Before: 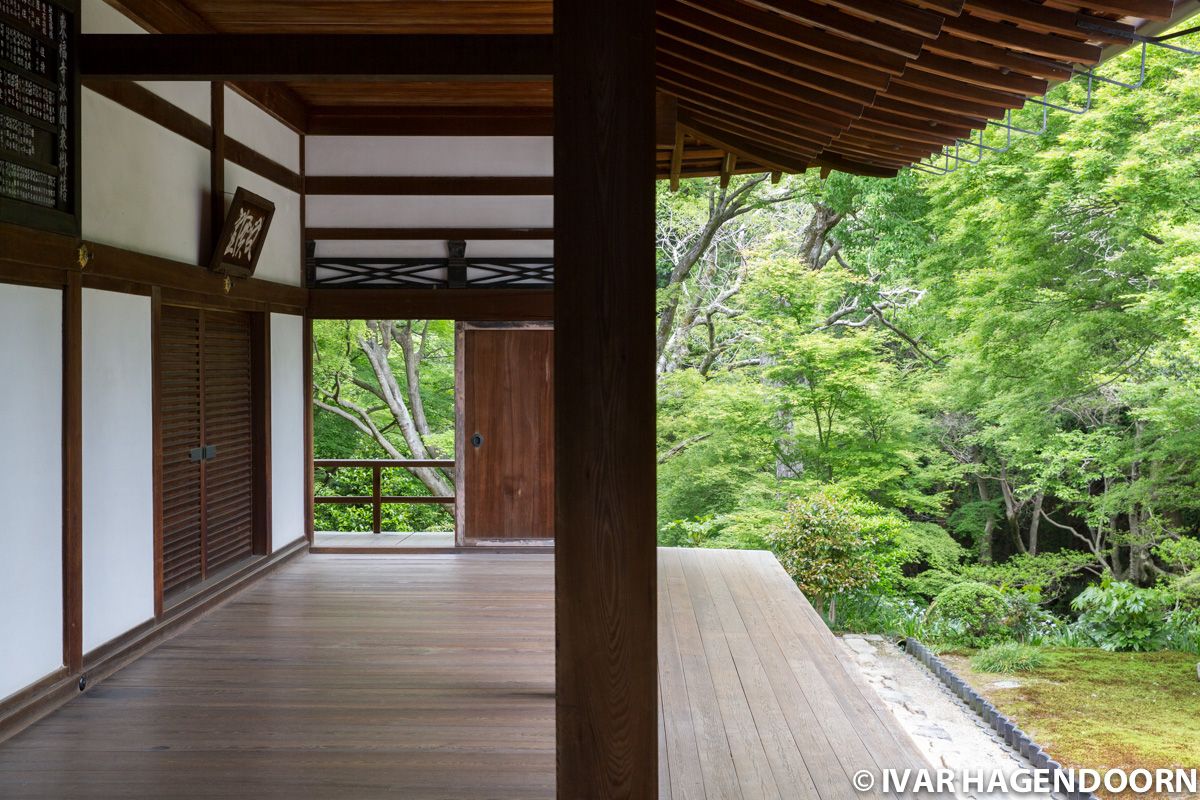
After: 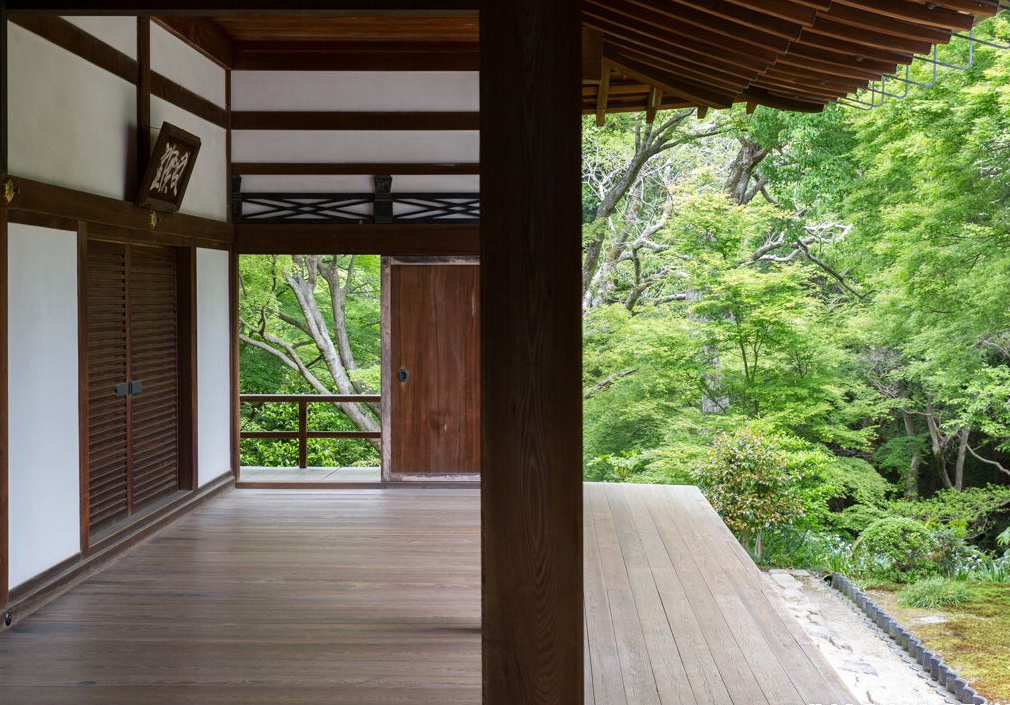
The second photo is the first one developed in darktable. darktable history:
crop: left 6.243%, top 8.248%, right 9.542%, bottom 3.584%
